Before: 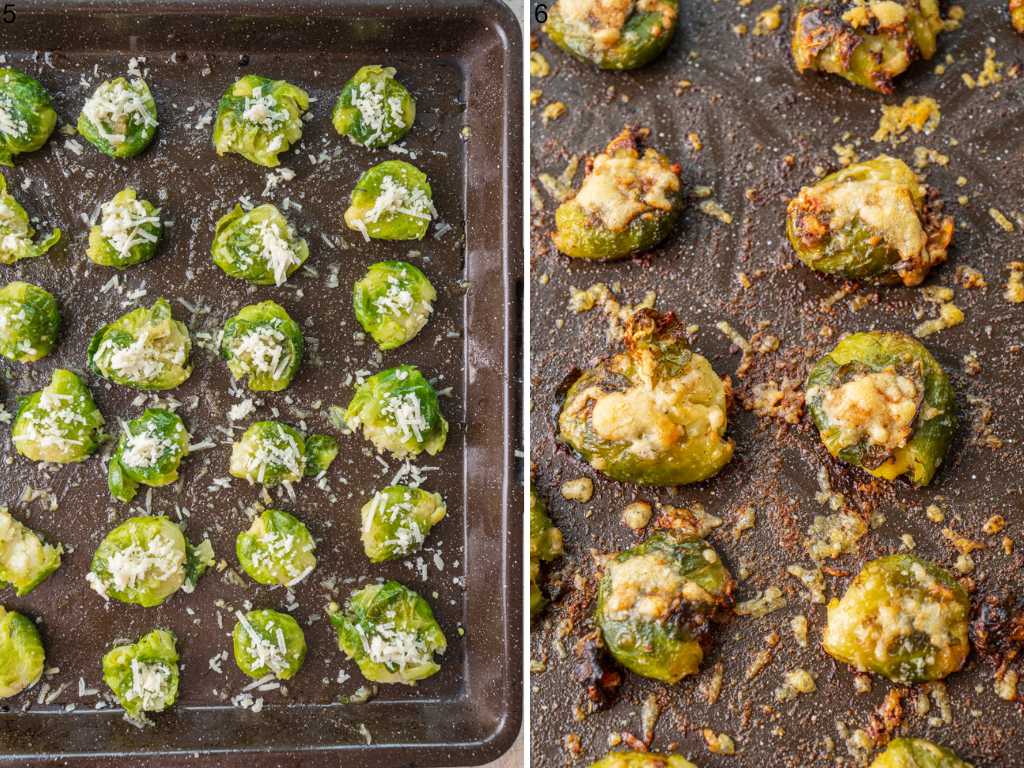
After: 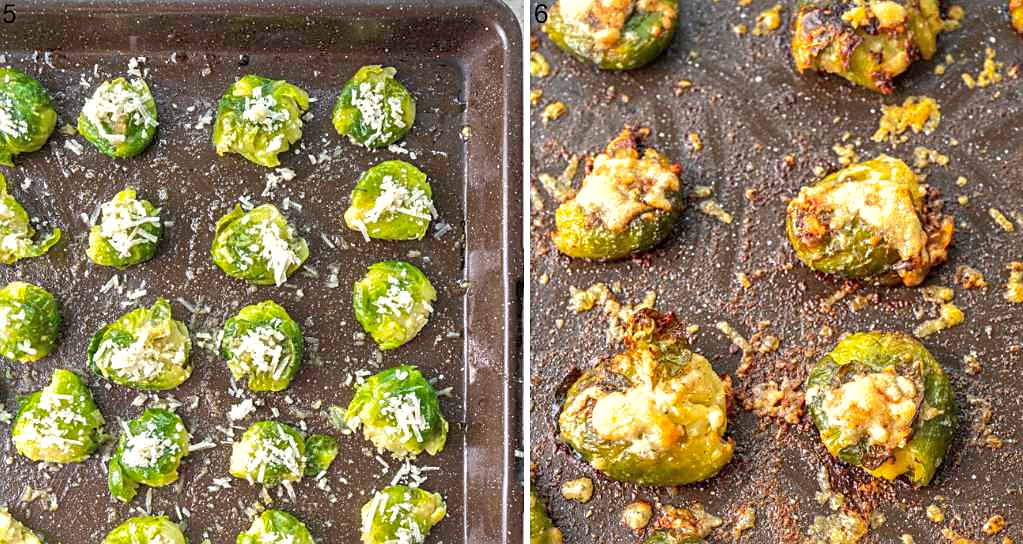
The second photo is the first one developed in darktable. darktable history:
crop: right 0%, bottom 29.067%
shadows and highlights: on, module defaults
exposure: exposure 0.566 EV, compensate highlight preservation false
sharpen: on, module defaults
